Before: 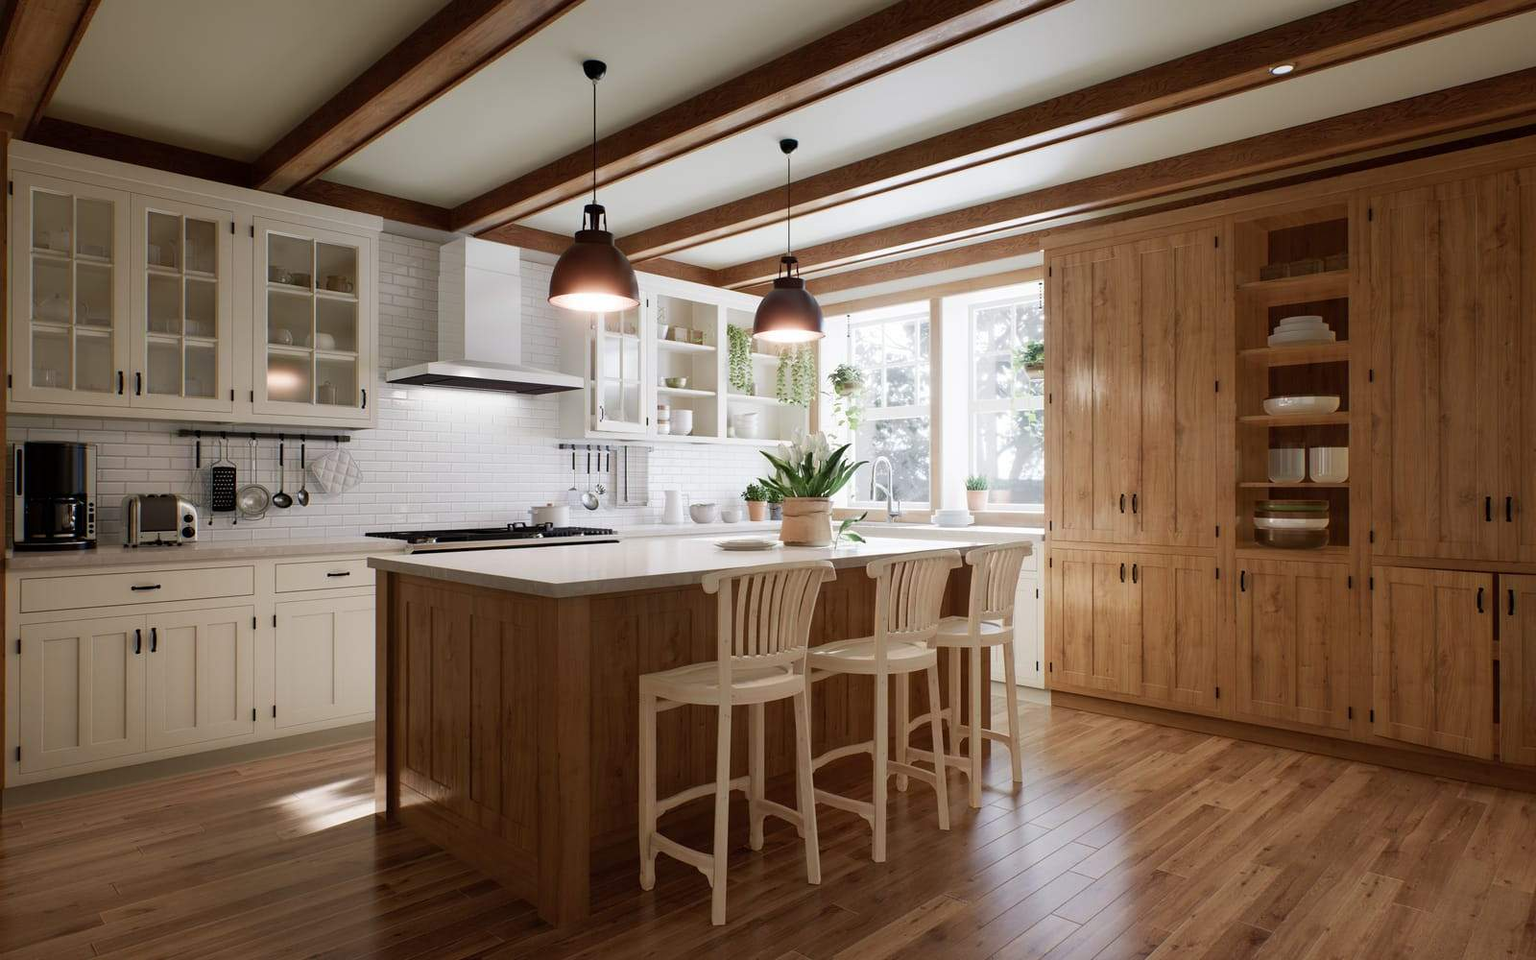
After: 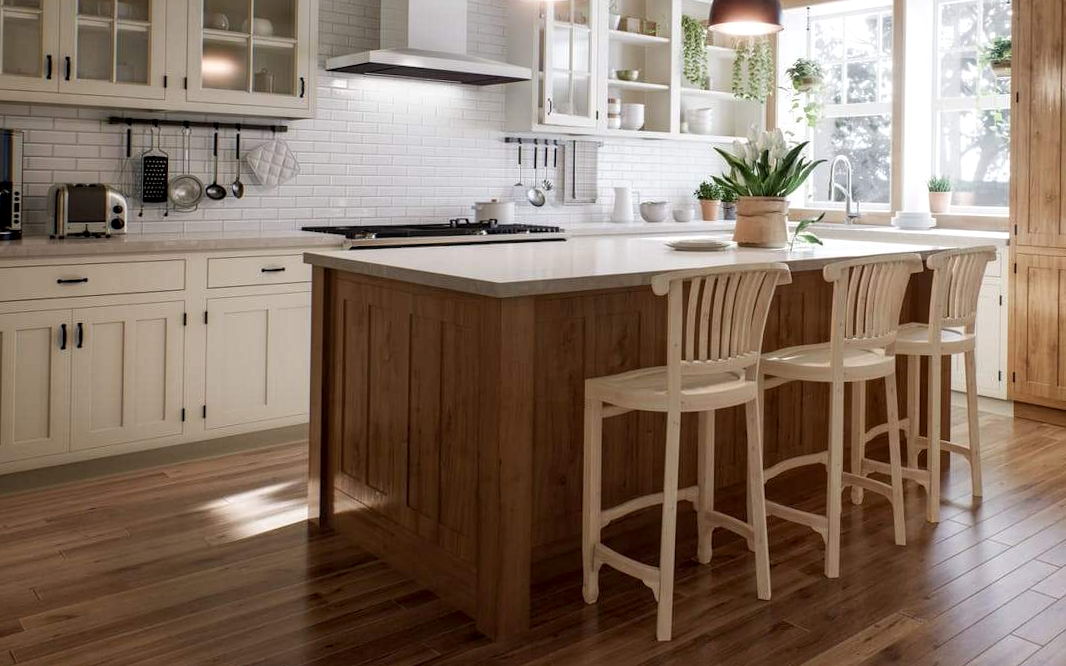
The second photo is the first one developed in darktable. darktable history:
local contrast: detail 130%
crop and rotate: angle -0.82°, left 3.85%, top 31.828%, right 27.992%
